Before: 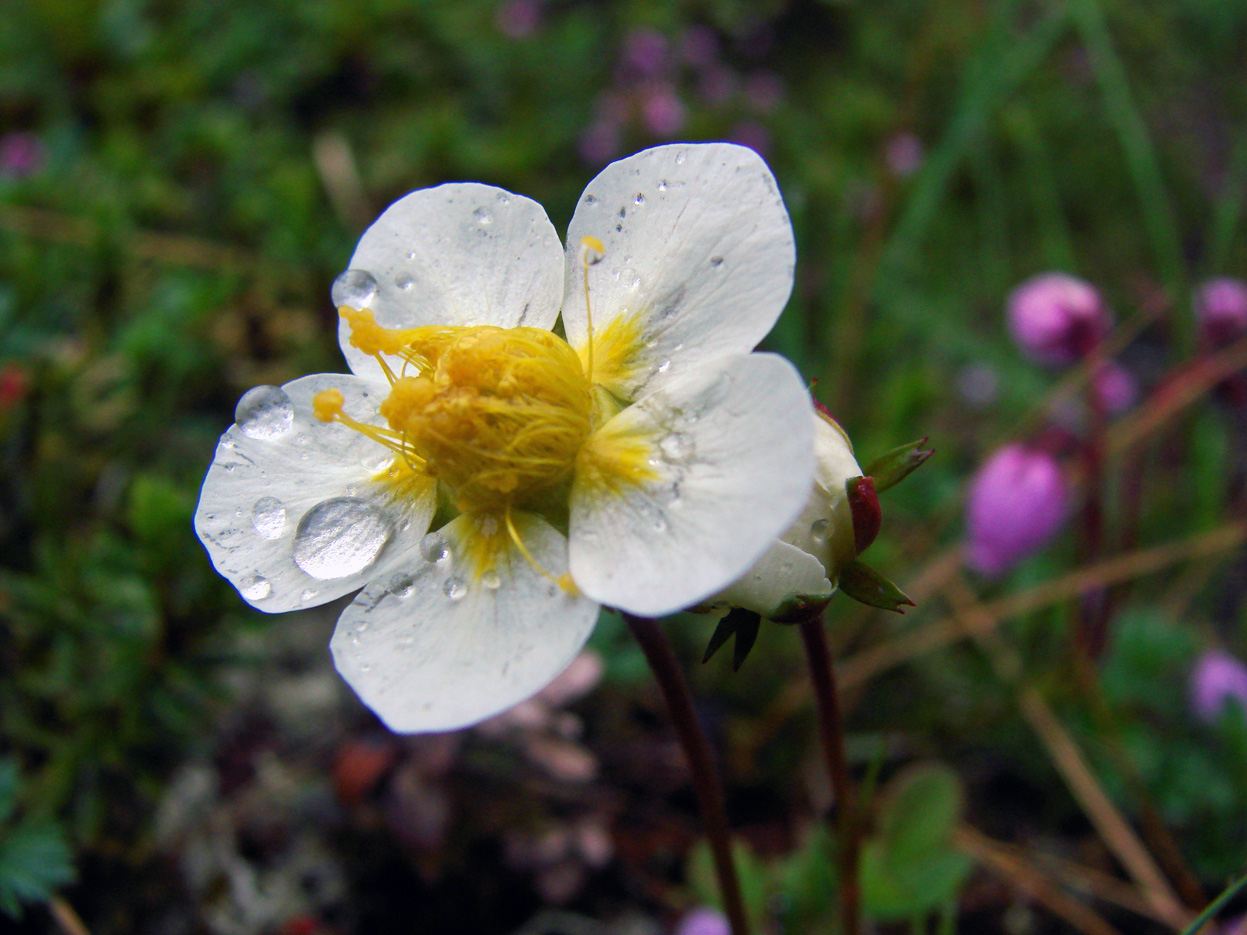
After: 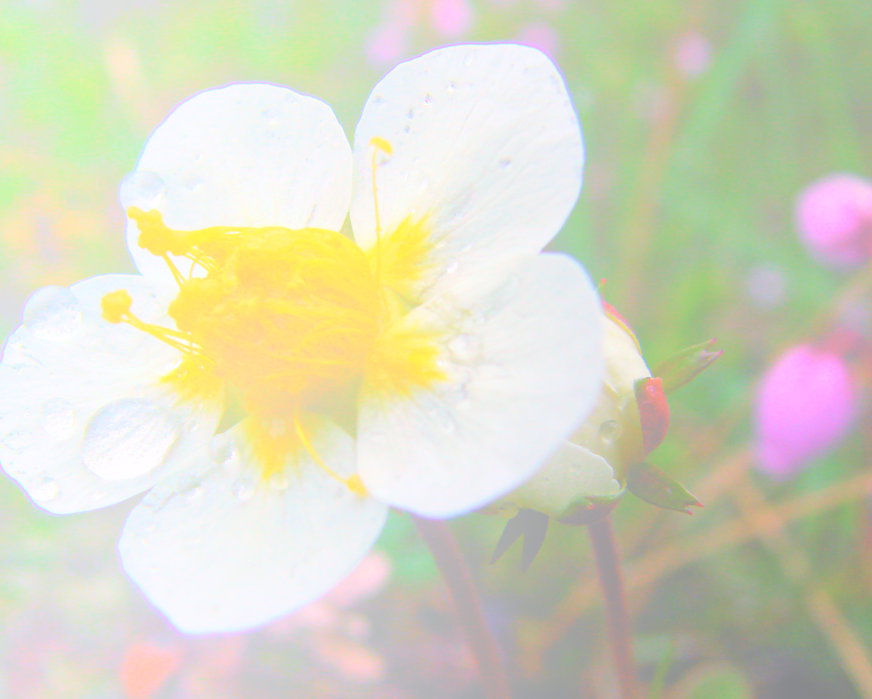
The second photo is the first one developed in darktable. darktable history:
crop and rotate: left 17.046%, top 10.659%, right 12.989%, bottom 14.553%
bloom: size 70%, threshold 25%, strength 70%
